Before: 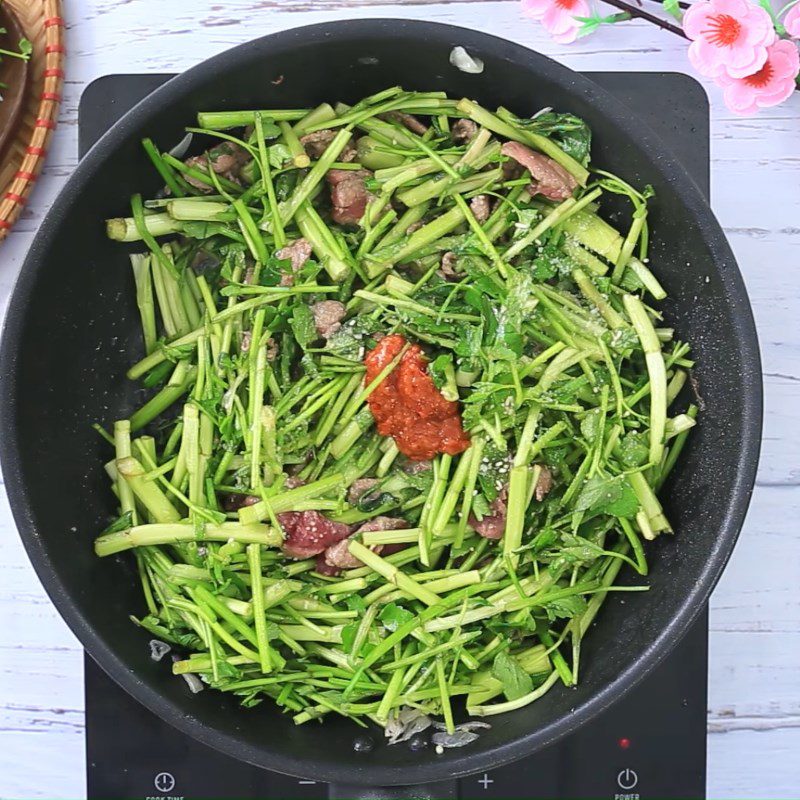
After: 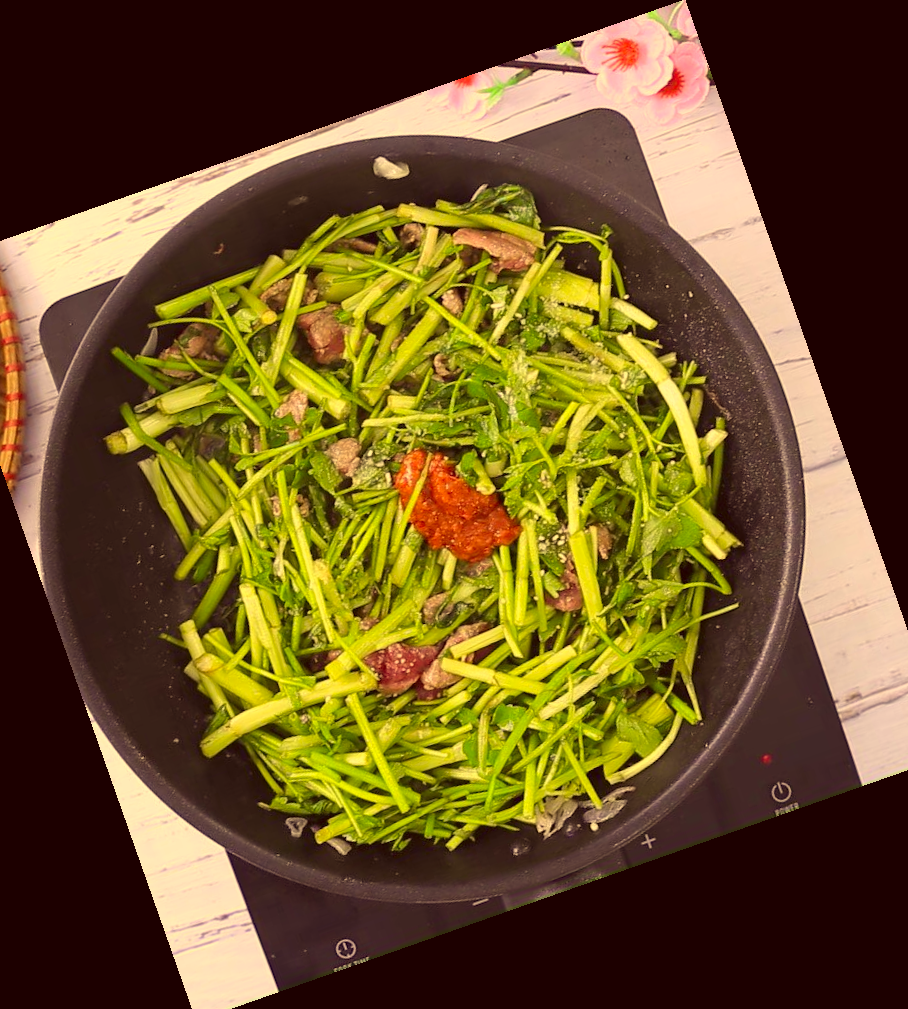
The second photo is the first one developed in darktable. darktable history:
color correction: highlights a* 10.12, highlights b* 39.04, shadows a* 14.62, shadows b* 3.37
crop and rotate: angle 19.43°, left 6.812%, right 4.125%, bottom 1.087%
